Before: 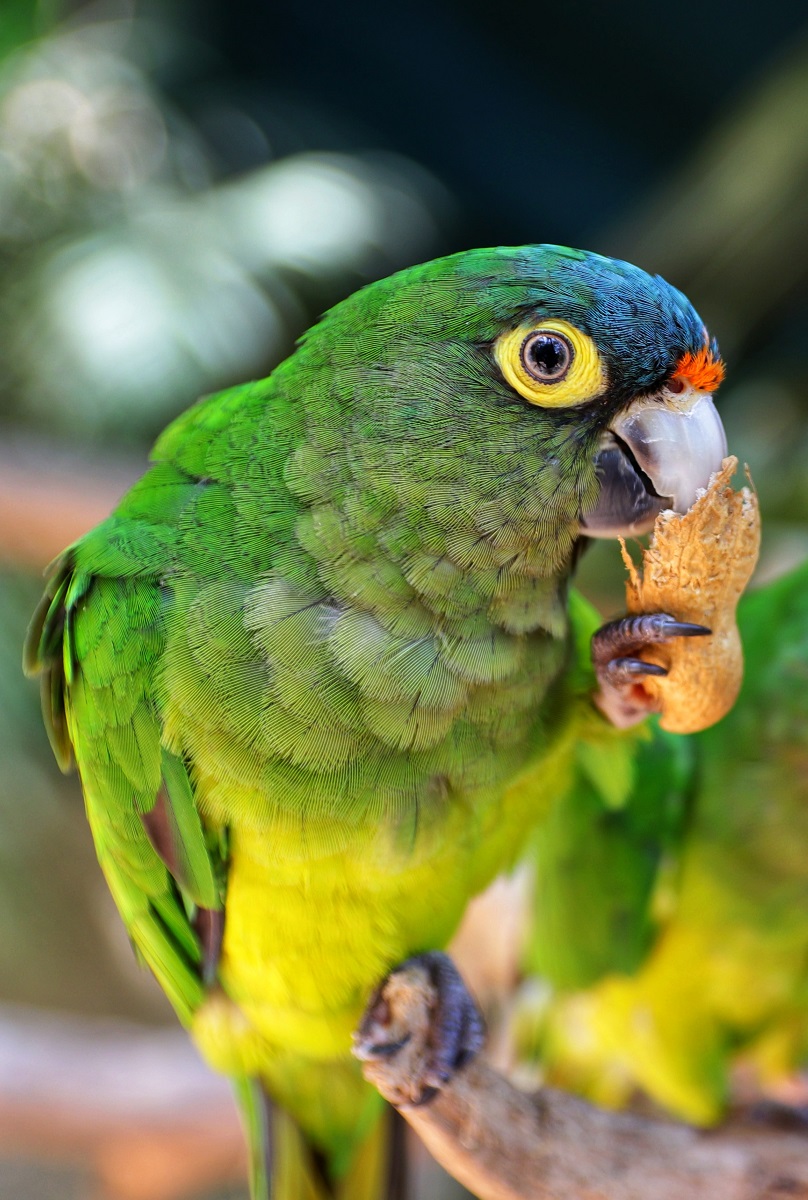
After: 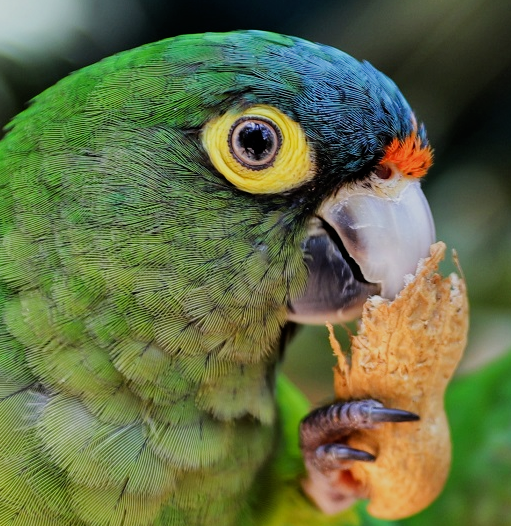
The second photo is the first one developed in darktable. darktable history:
crop: left 36.146%, top 17.837%, right 0.607%, bottom 38.262%
filmic rgb: black relative exposure -8.01 EV, white relative exposure 4.06 EV, hardness 4.18, iterations of high-quality reconstruction 0
